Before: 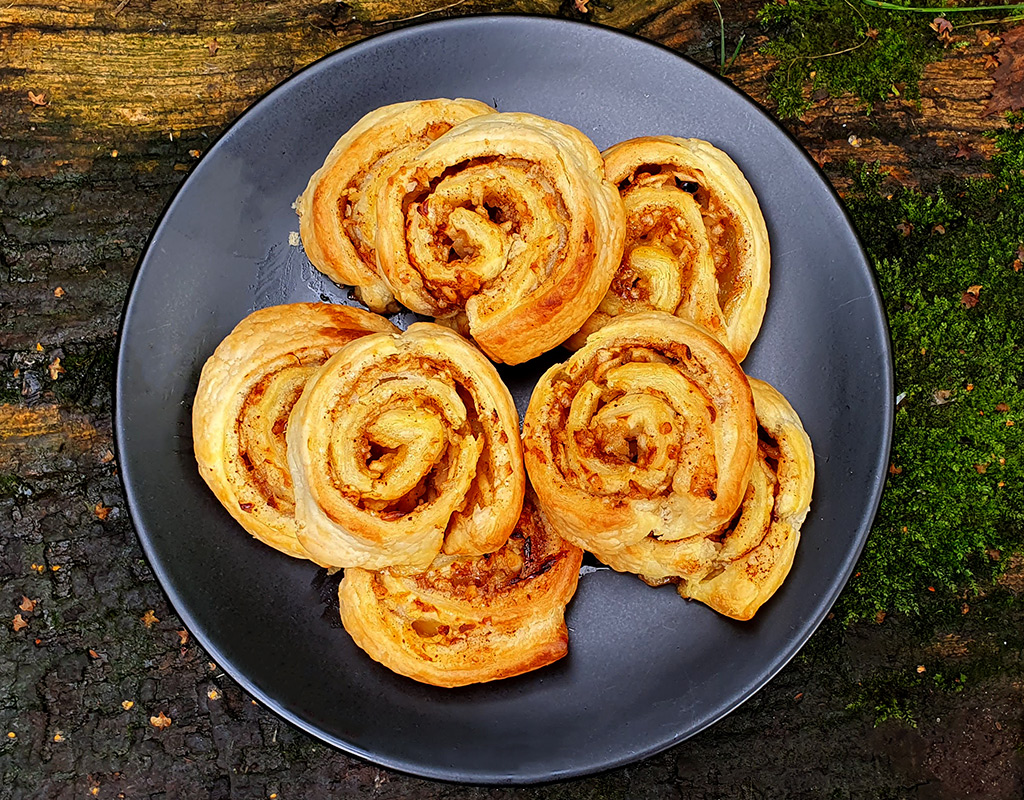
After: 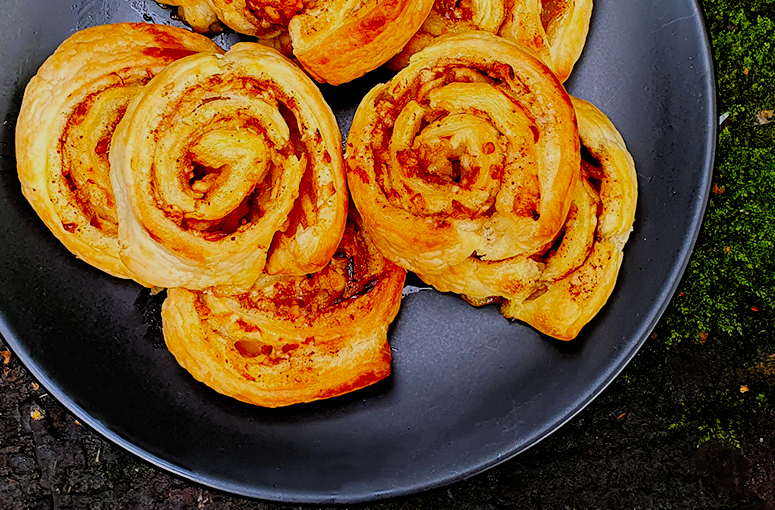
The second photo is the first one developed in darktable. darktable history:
filmic rgb: black relative exposure -7.75 EV, white relative exposure 4.4 EV, threshold 3 EV, hardness 3.76, latitude 38.11%, contrast 0.966, highlights saturation mix 10%, shadows ↔ highlights balance 4.59%, color science v4 (2020), enable highlight reconstruction true
crop and rotate: left 17.299%, top 35.115%, right 7.015%, bottom 1.024%
contrast brightness saturation: contrast 0.05
